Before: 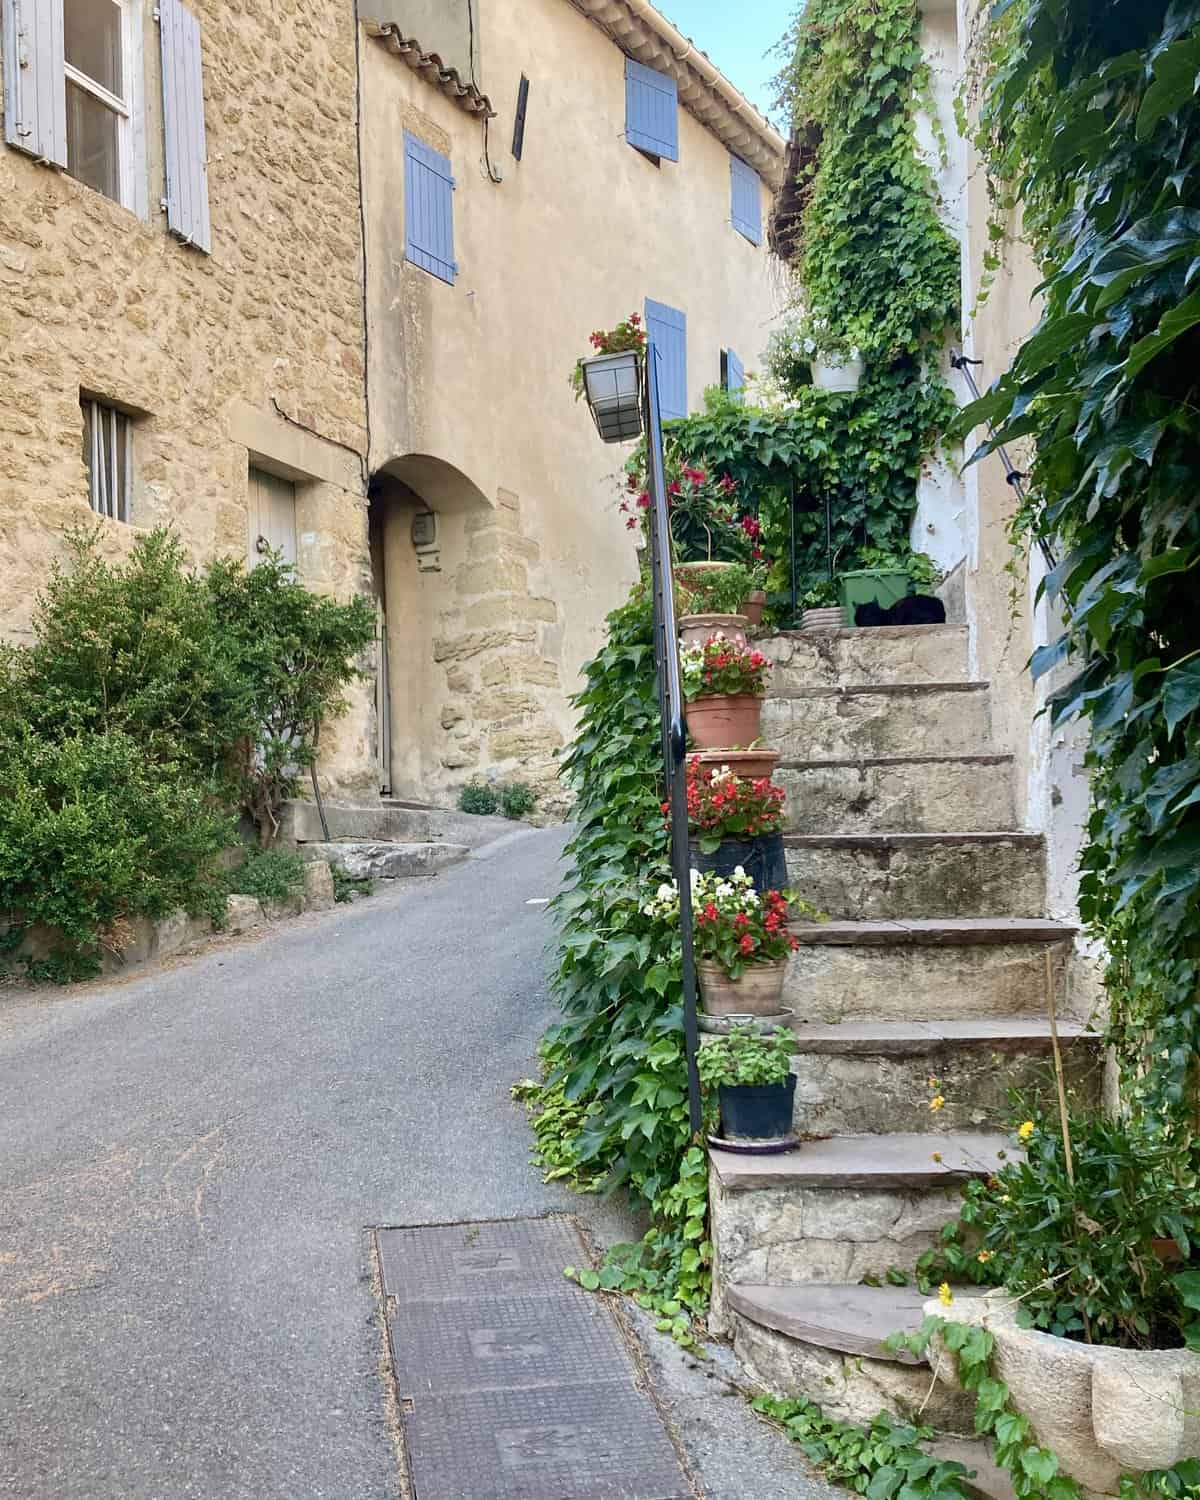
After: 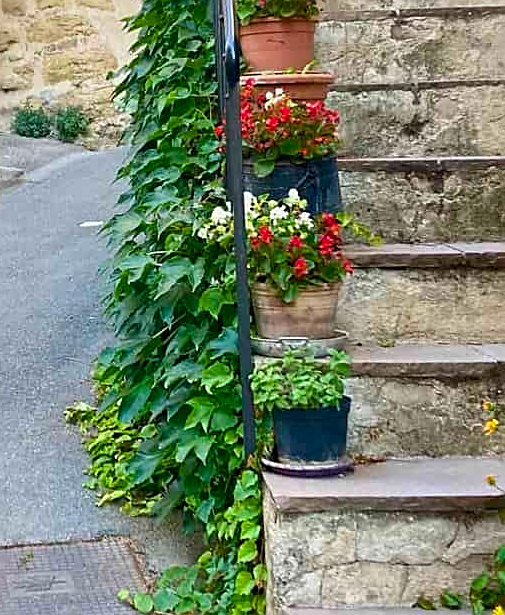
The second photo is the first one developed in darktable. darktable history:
sharpen: on, module defaults
tone equalizer: on, module defaults
color balance rgb: perceptual saturation grading › global saturation 20%, global vibrance 20%
shadows and highlights: shadows 30.86, highlights 0, soften with gaussian
crop: left 37.221%, top 45.169%, right 20.63%, bottom 13.777%
